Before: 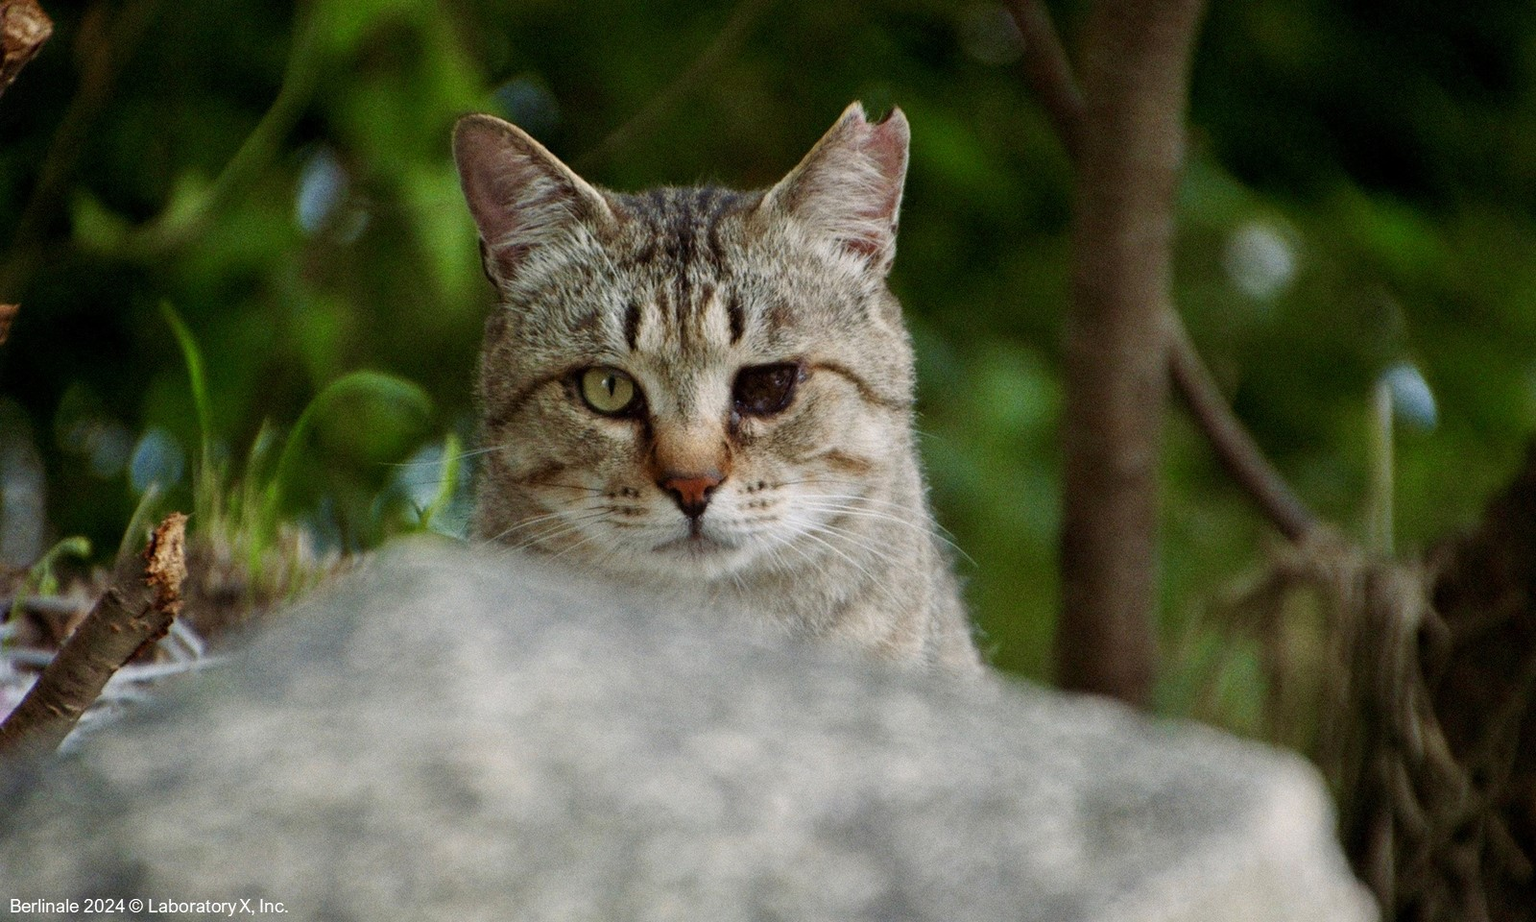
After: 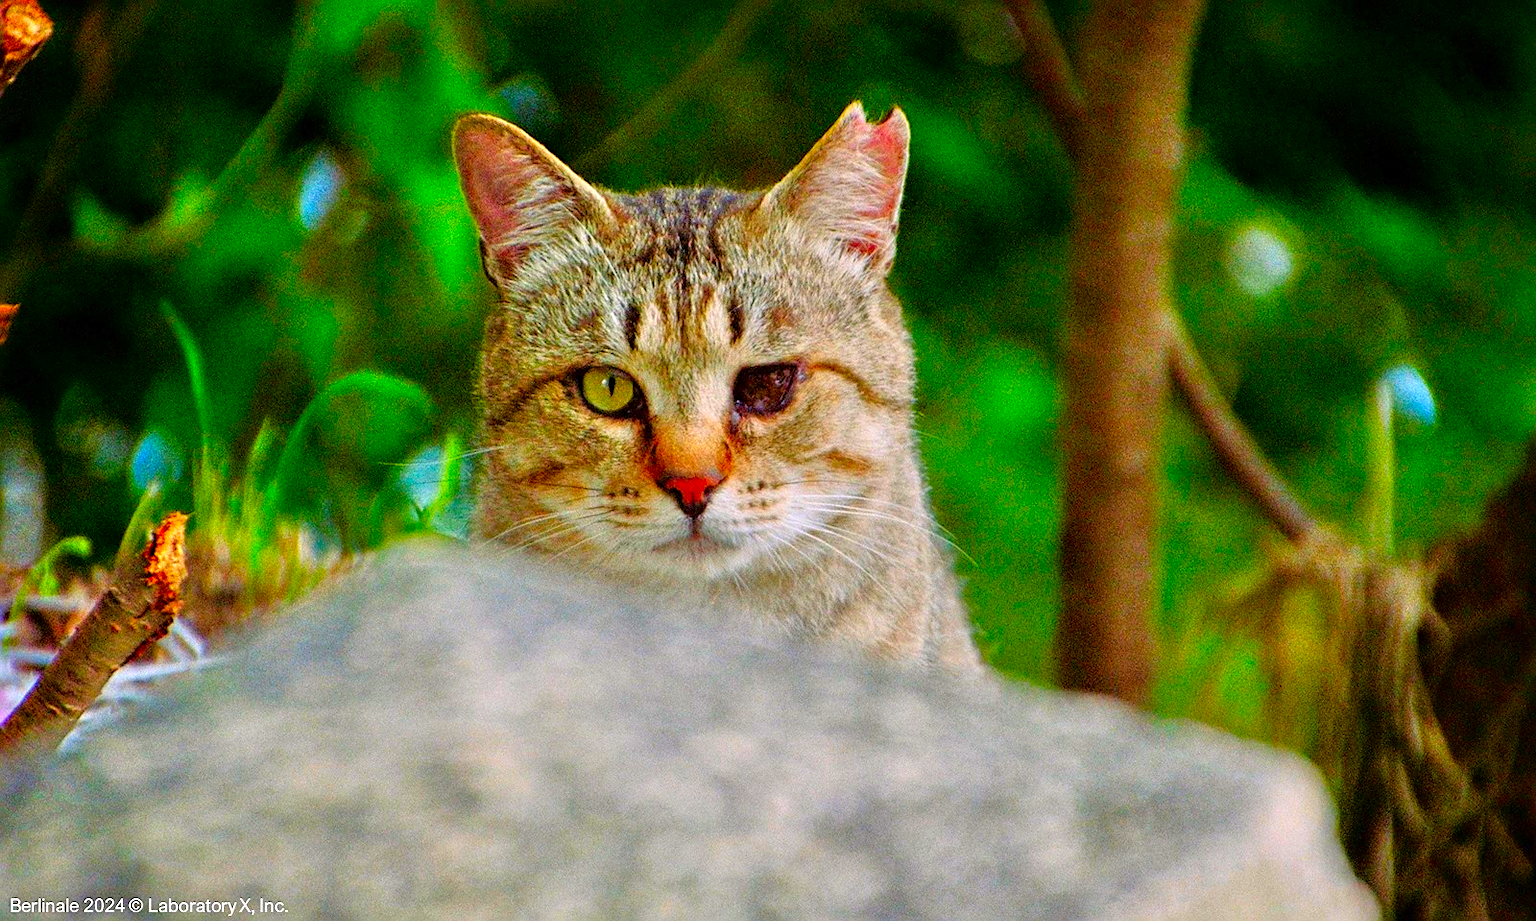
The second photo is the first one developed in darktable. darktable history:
sharpen: on, module defaults
tone equalizer: -7 EV 0.15 EV, -6 EV 0.6 EV, -5 EV 1.15 EV, -4 EV 1.33 EV, -3 EV 1.15 EV, -2 EV 0.6 EV, -1 EV 0.15 EV, mask exposure compensation -0.5 EV
color correction: highlights a* 1.59, highlights b* -1.7, saturation 2.48
